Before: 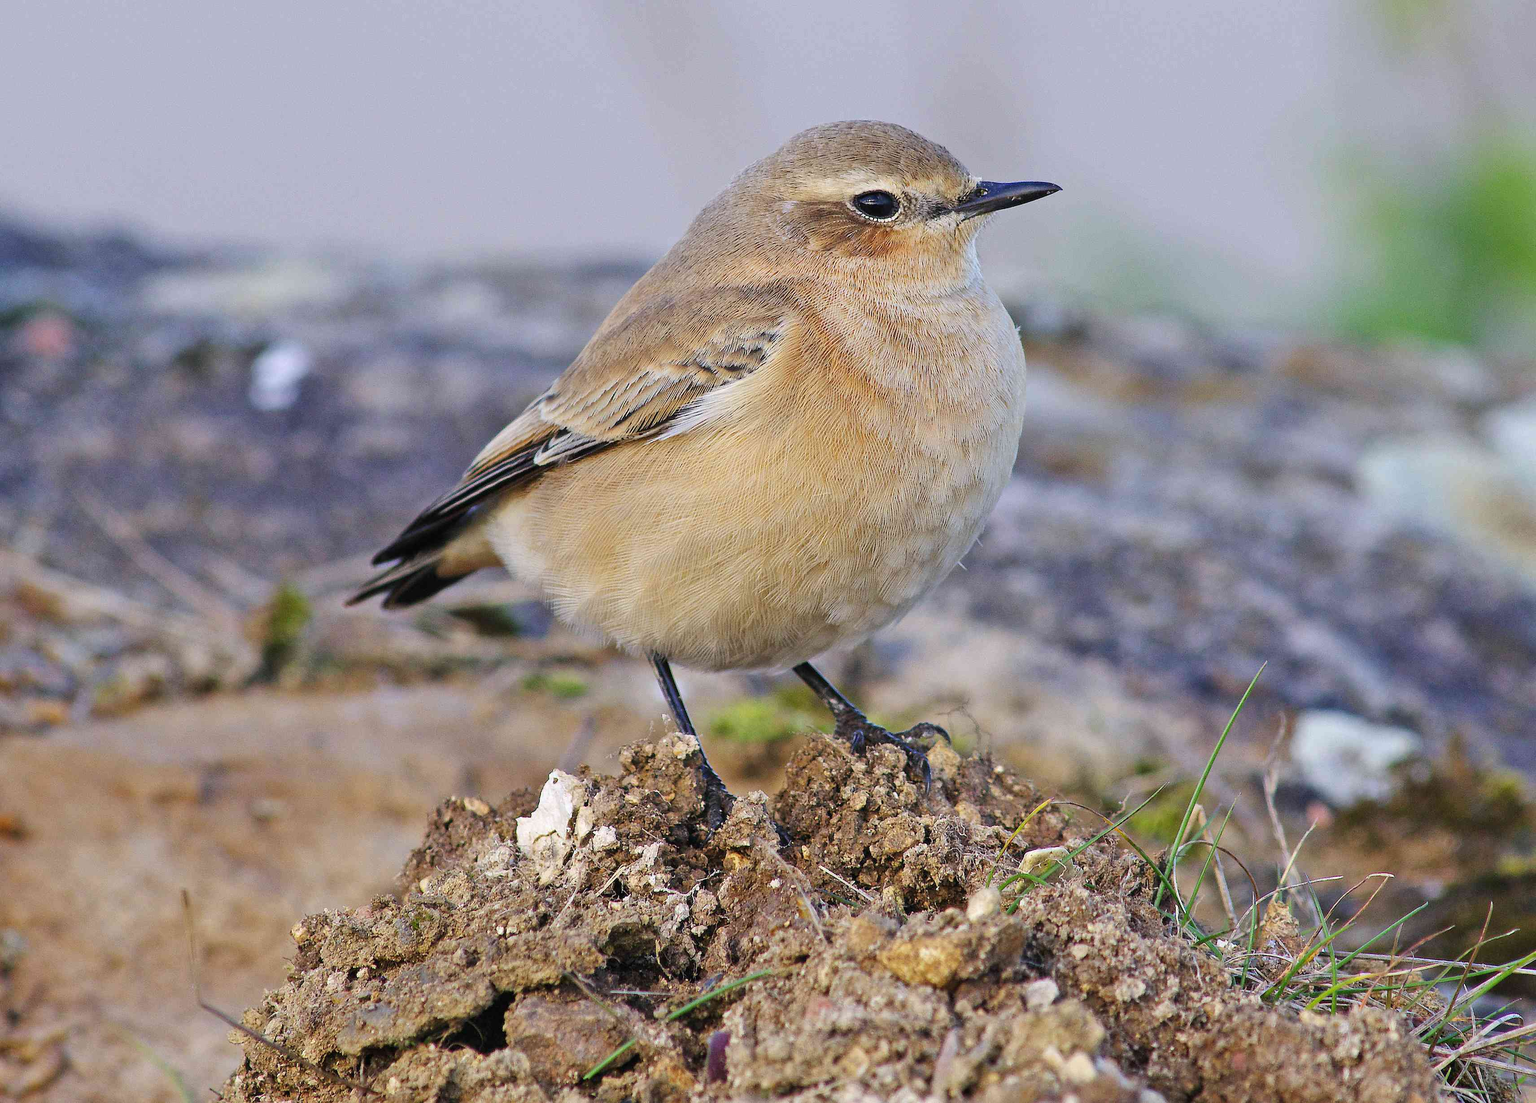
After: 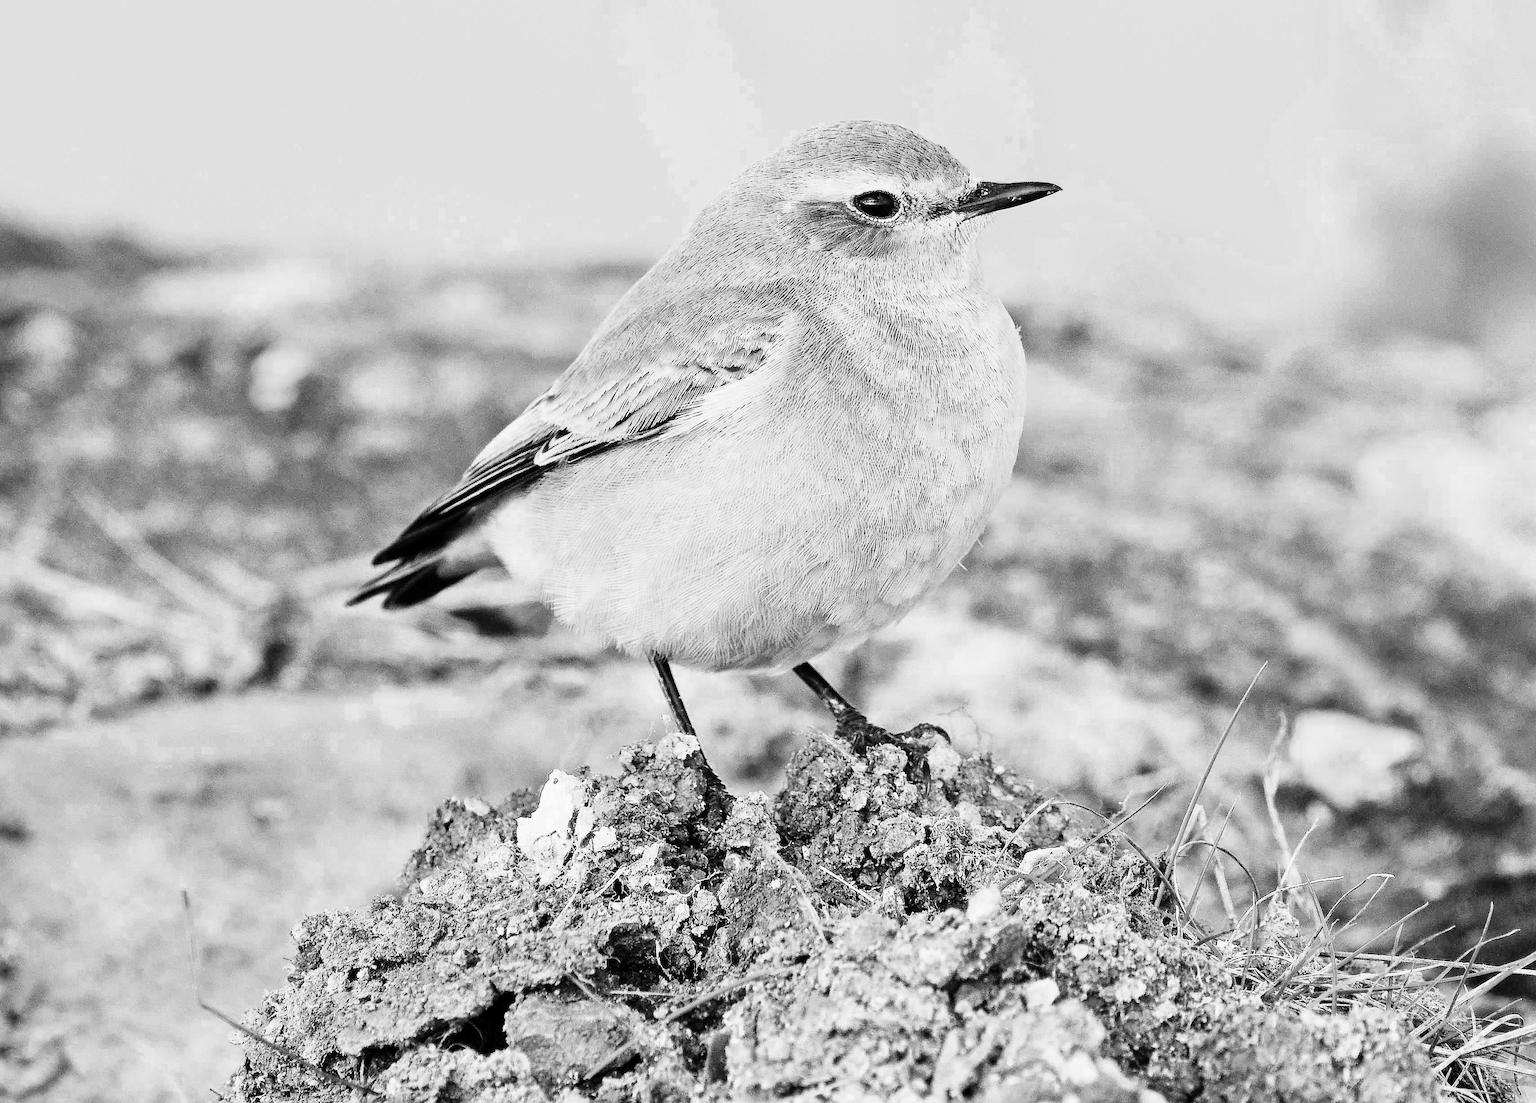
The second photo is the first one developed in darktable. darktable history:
contrast equalizer: octaves 7, y [[0.6 ×6], [0.55 ×6], [0 ×6], [0 ×6], [0 ×6]], mix 0.15
color zones: curves: ch0 [(0, 0.5) (0.125, 0.4) (0.25, 0.5) (0.375, 0.4) (0.5, 0.4) (0.625, 0.35) (0.75, 0.35) (0.875, 0.5)]; ch1 [(0, 0.35) (0.125, 0.45) (0.25, 0.35) (0.375, 0.35) (0.5, 0.35) (0.625, 0.35) (0.75, 0.45) (0.875, 0.35)]; ch2 [(0, 0.6) (0.125, 0.5) (0.25, 0.5) (0.375, 0.6) (0.5, 0.6) (0.625, 0.5) (0.75, 0.5) (0.875, 0.5)]
denoise (profiled): strength 1.2, preserve shadows 0, a [-1, 0, 0], y [[0.5 ×7] ×4, [0 ×7], [0.5 ×7]], compensate highlight preservation false
monochrome: on, module defaults
sharpen: amount 0.2
rgb curve: curves: ch0 [(0, 0) (0.21, 0.15) (0.24, 0.21) (0.5, 0.75) (0.75, 0.96) (0.89, 0.99) (1, 1)]; ch1 [(0, 0.02) (0.21, 0.13) (0.25, 0.2) (0.5, 0.67) (0.75, 0.9) (0.89, 0.97) (1, 1)]; ch2 [(0, 0.02) (0.21, 0.13) (0.25, 0.2) (0.5, 0.67) (0.75, 0.9) (0.89, 0.97) (1, 1)], compensate middle gray true
color balance rgb: shadows lift › chroma 1%, shadows lift › hue 113°, highlights gain › chroma 0.2%, highlights gain › hue 333°, perceptual saturation grading › global saturation 20%, perceptual saturation grading › highlights -50%, perceptual saturation grading › shadows 25%, contrast -20%
